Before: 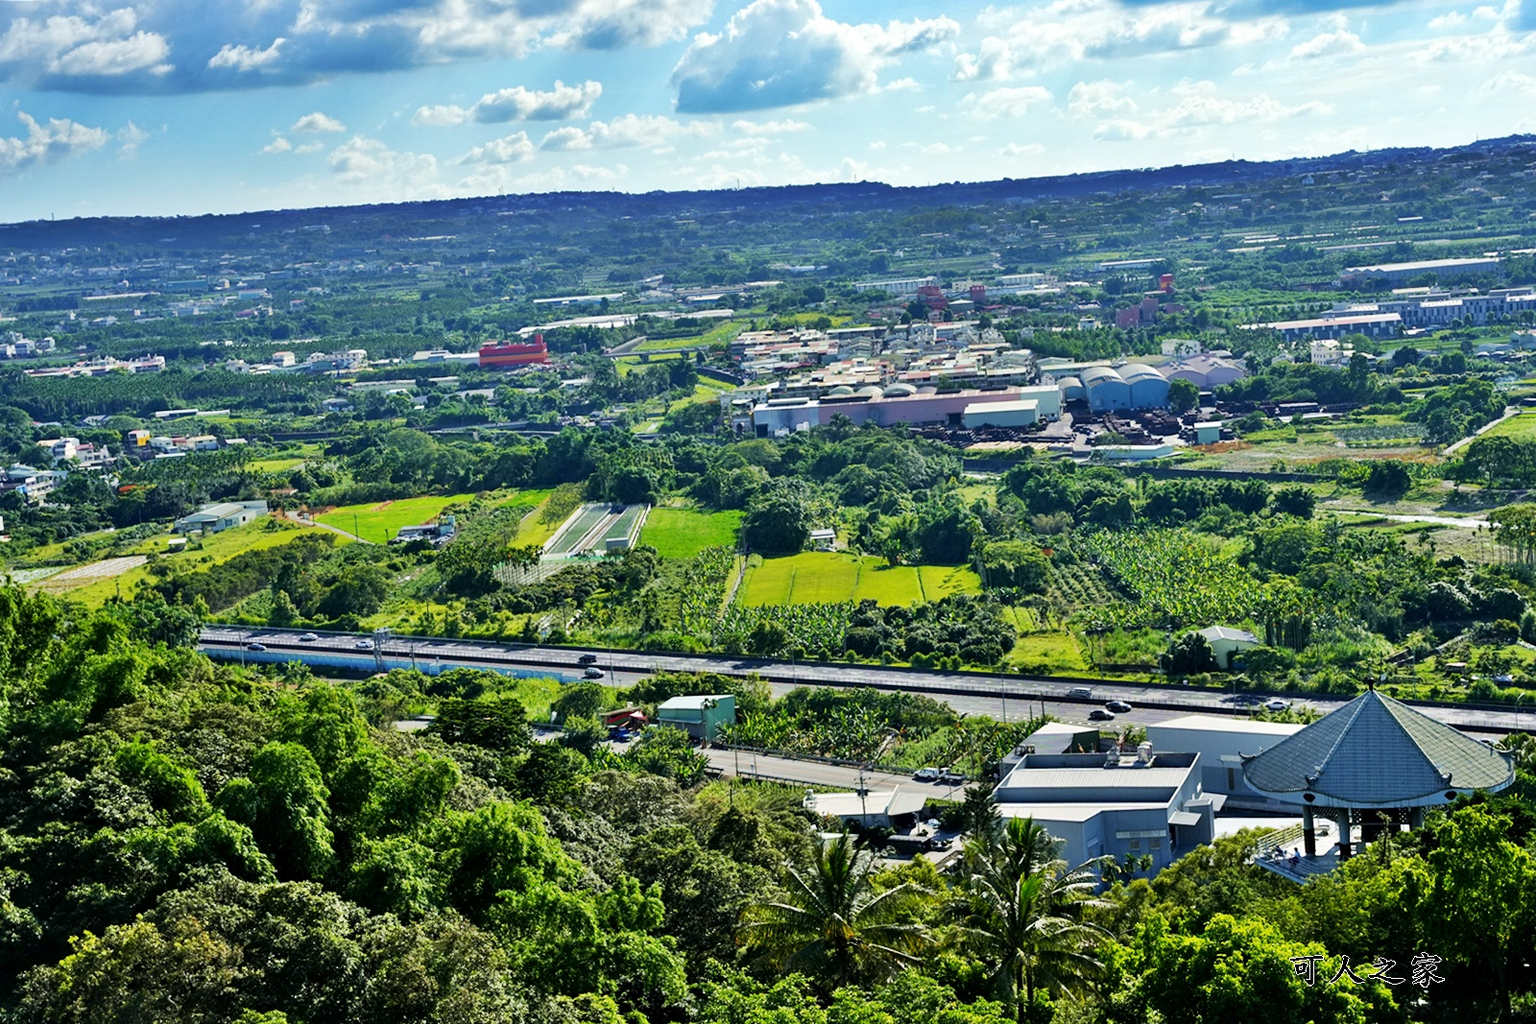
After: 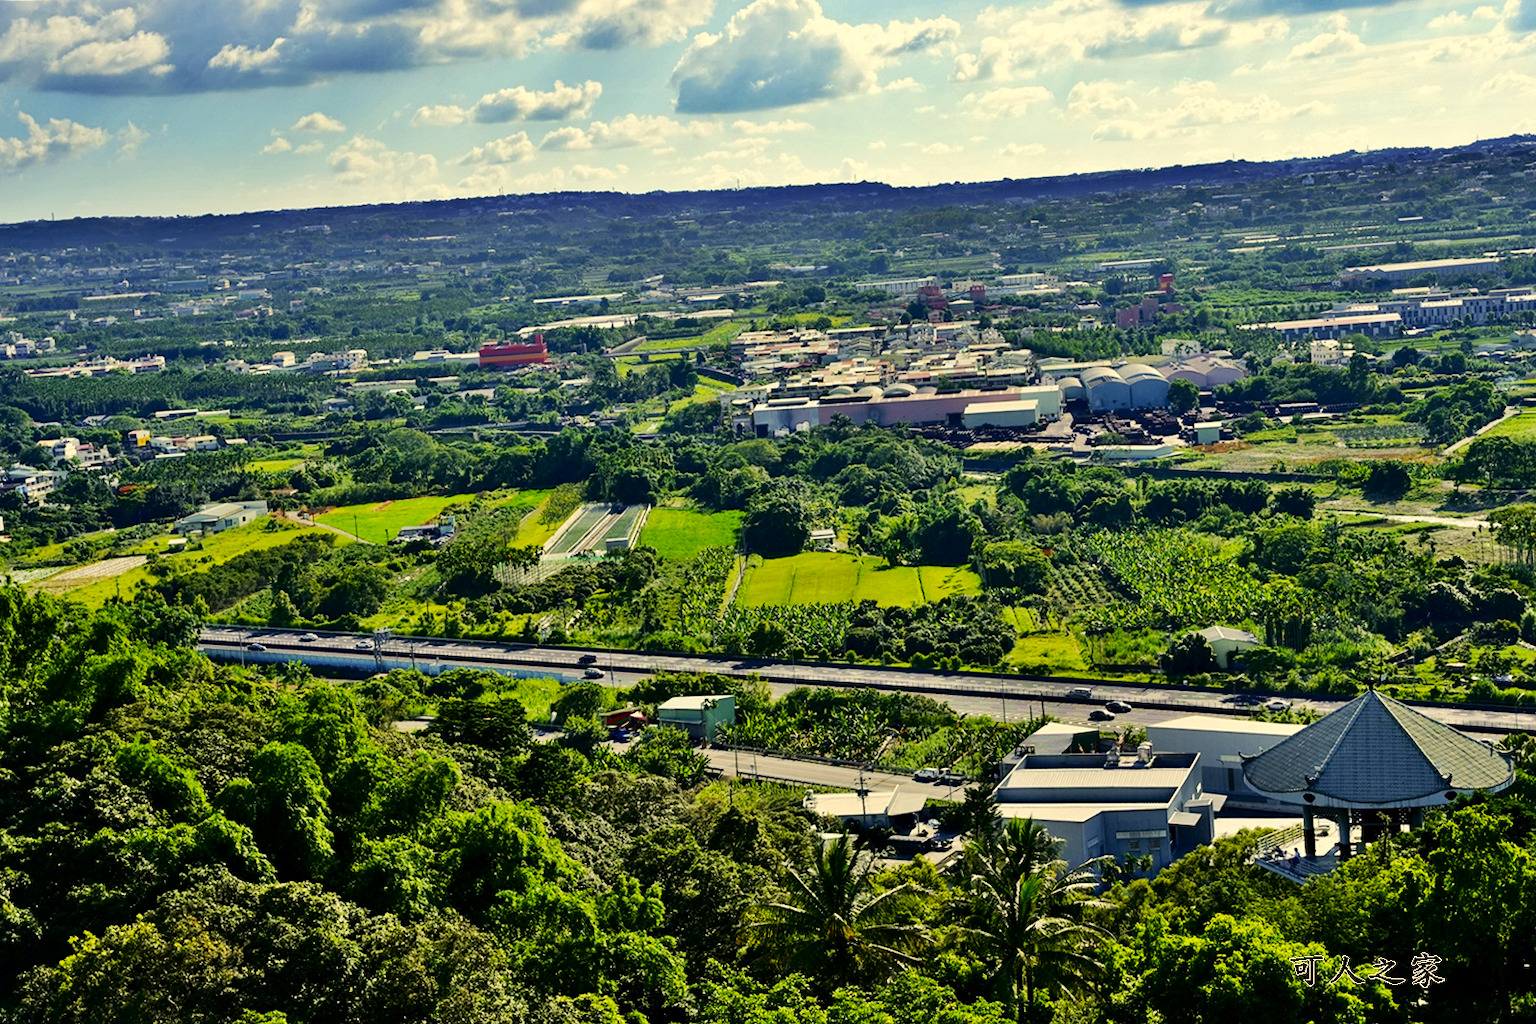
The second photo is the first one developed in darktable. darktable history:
tone curve: curves: ch0 [(0, 0) (0.003, 0.001) (0.011, 0.004) (0.025, 0.011) (0.044, 0.021) (0.069, 0.028) (0.1, 0.036) (0.136, 0.051) (0.177, 0.085) (0.224, 0.127) (0.277, 0.193) (0.335, 0.266) (0.399, 0.338) (0.468, 0.419) (0.543, 0.504) (0.623, 0.593) (0.709, 0.689) (0.801, 0.784) (0.898, 0.888) (1, 1)], color space Lab, independent channels, preserve colors none
color correction: highlights a* 2.58, highlights b* 22.59
